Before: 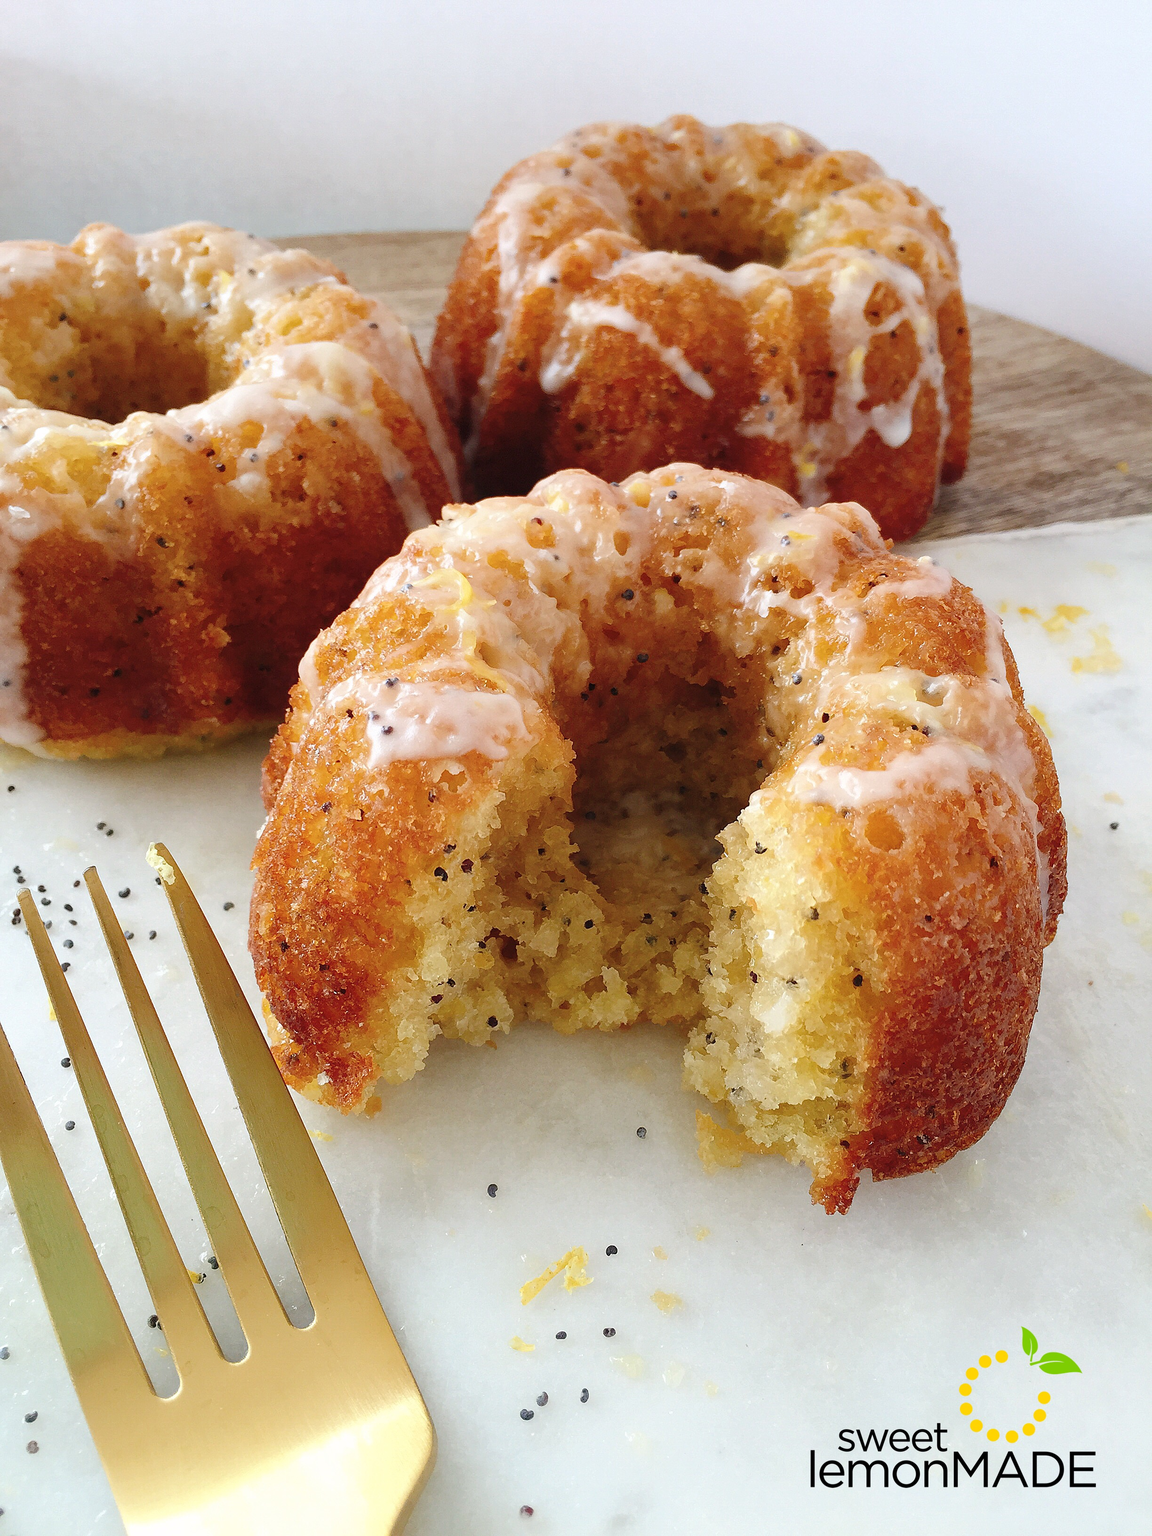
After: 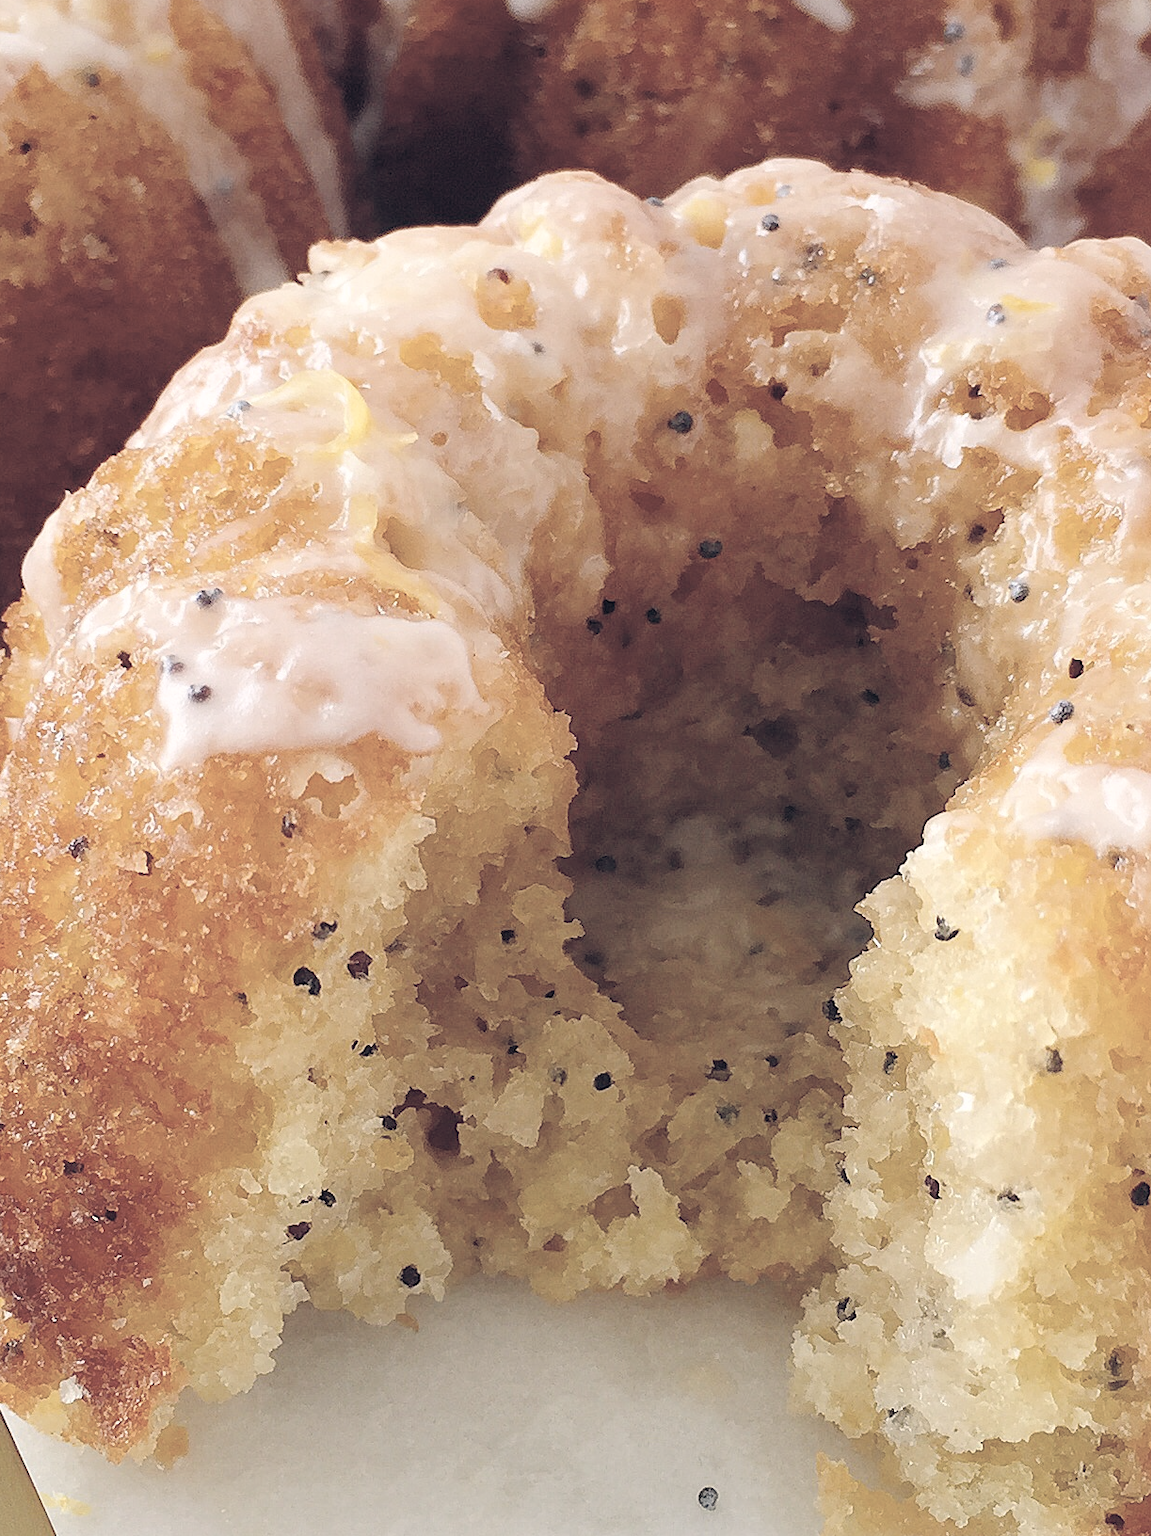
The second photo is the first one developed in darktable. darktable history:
crop: left 25%, top 25%, right 25%, bottom 25%
tone equalizer: on, module defaults
contrast brightness saturation: brightness 0.18, saturation -0.5
color balance rgb: shadows lift › hue 87.51°, highlights gain › chroma 1.35%, highlights gain › hue 55.1°, global offset › chroma 0.13%, global offset › hue 253.66°, perceptual saturation grading › global saturation 16.38%
